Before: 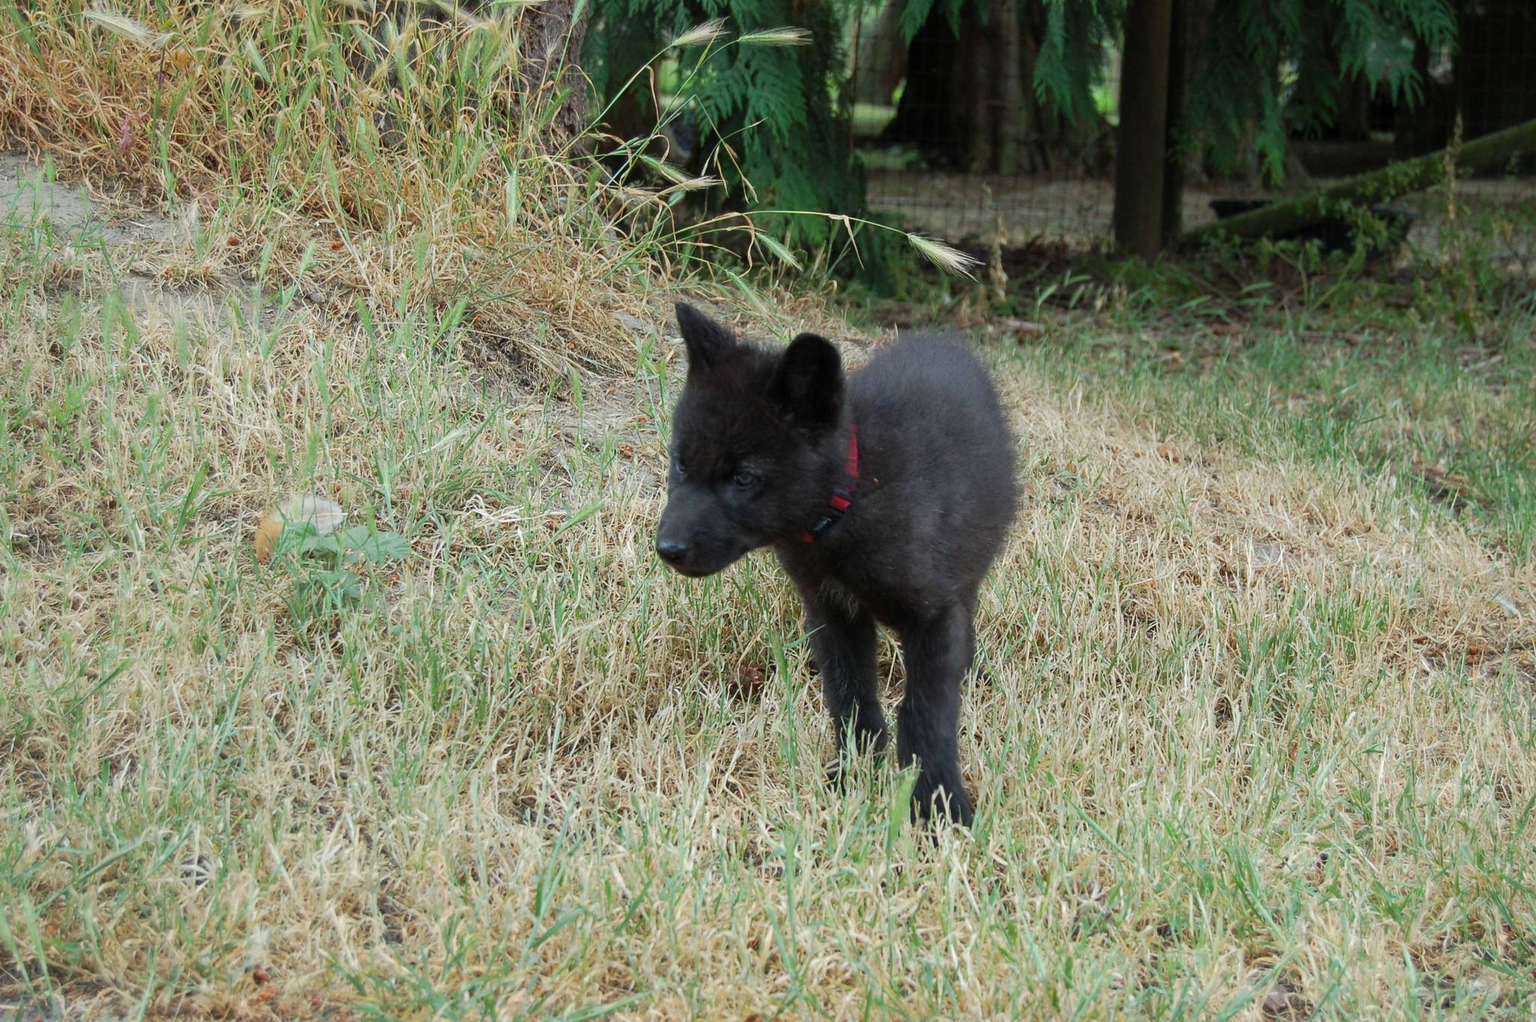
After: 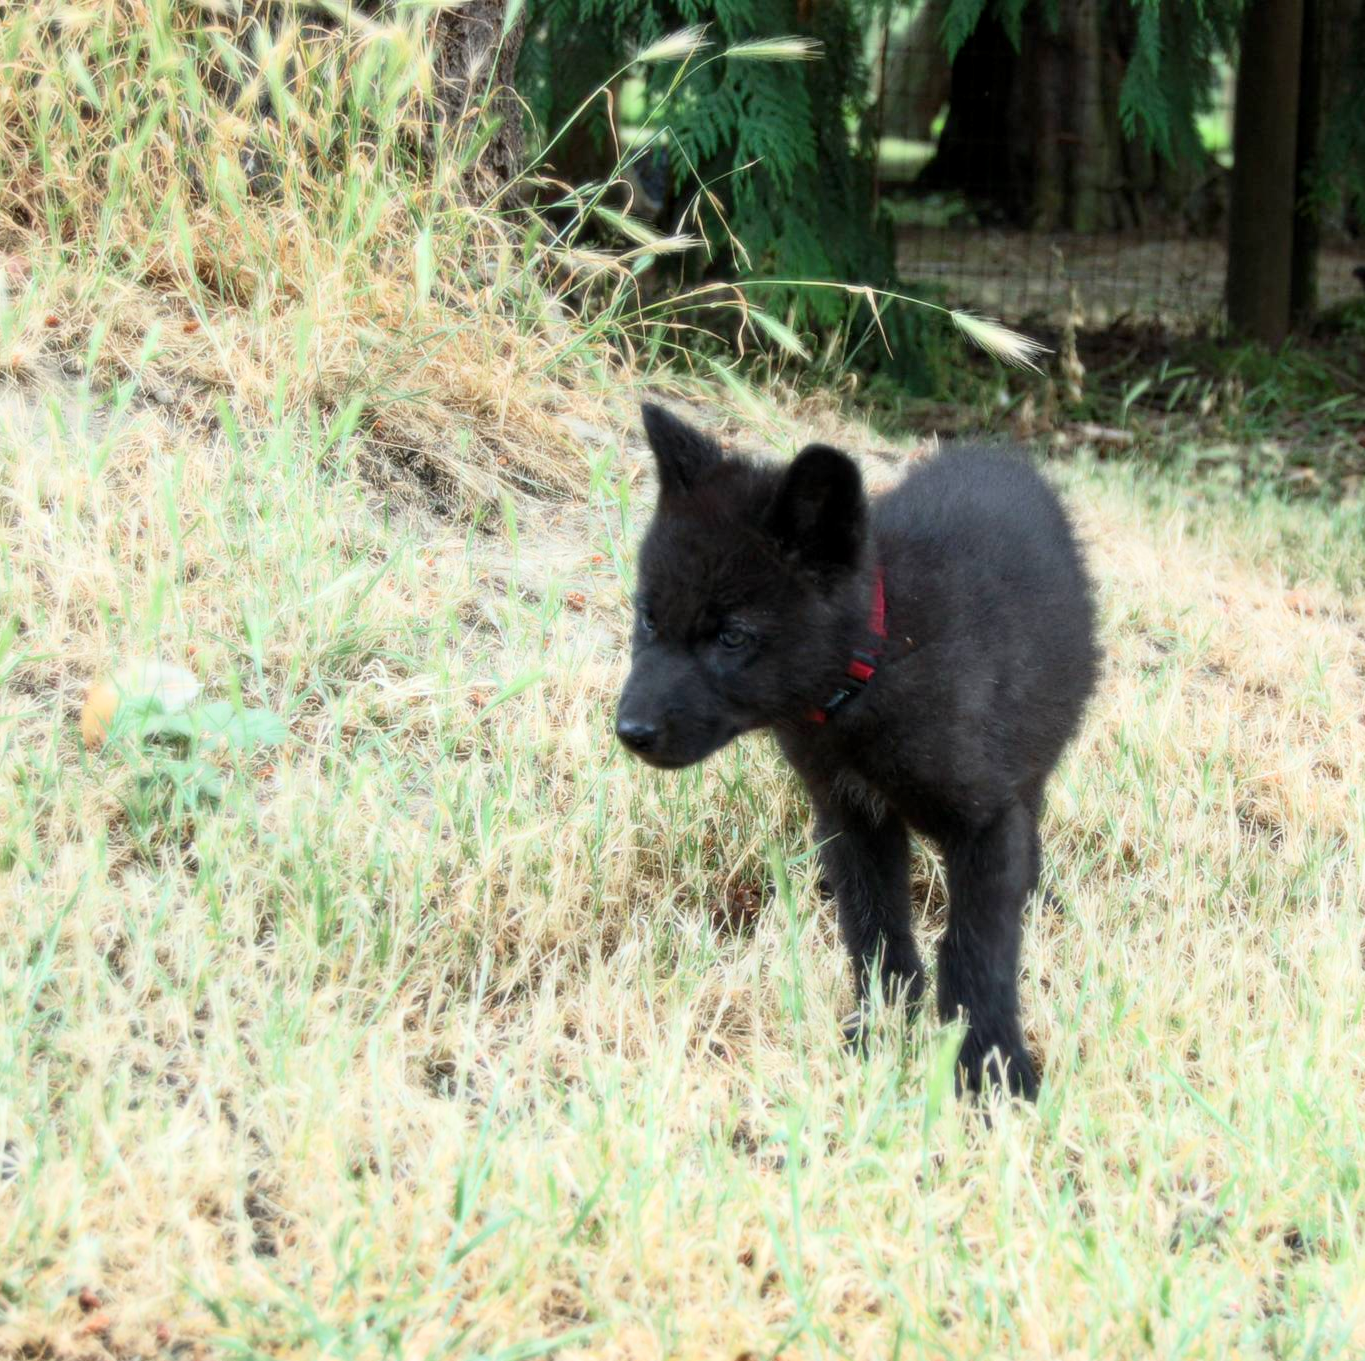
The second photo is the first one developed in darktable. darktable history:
contrast brightness saturation: contrast 0.04, saturation 0.07
crop and rotate: left 12.648%, right 20.685%
bloom: size 0%, threshold 54.82%, strength 8.31%
local contrast: highlights 100%, shadows 100%, detail 120%, midtone range 0.2
